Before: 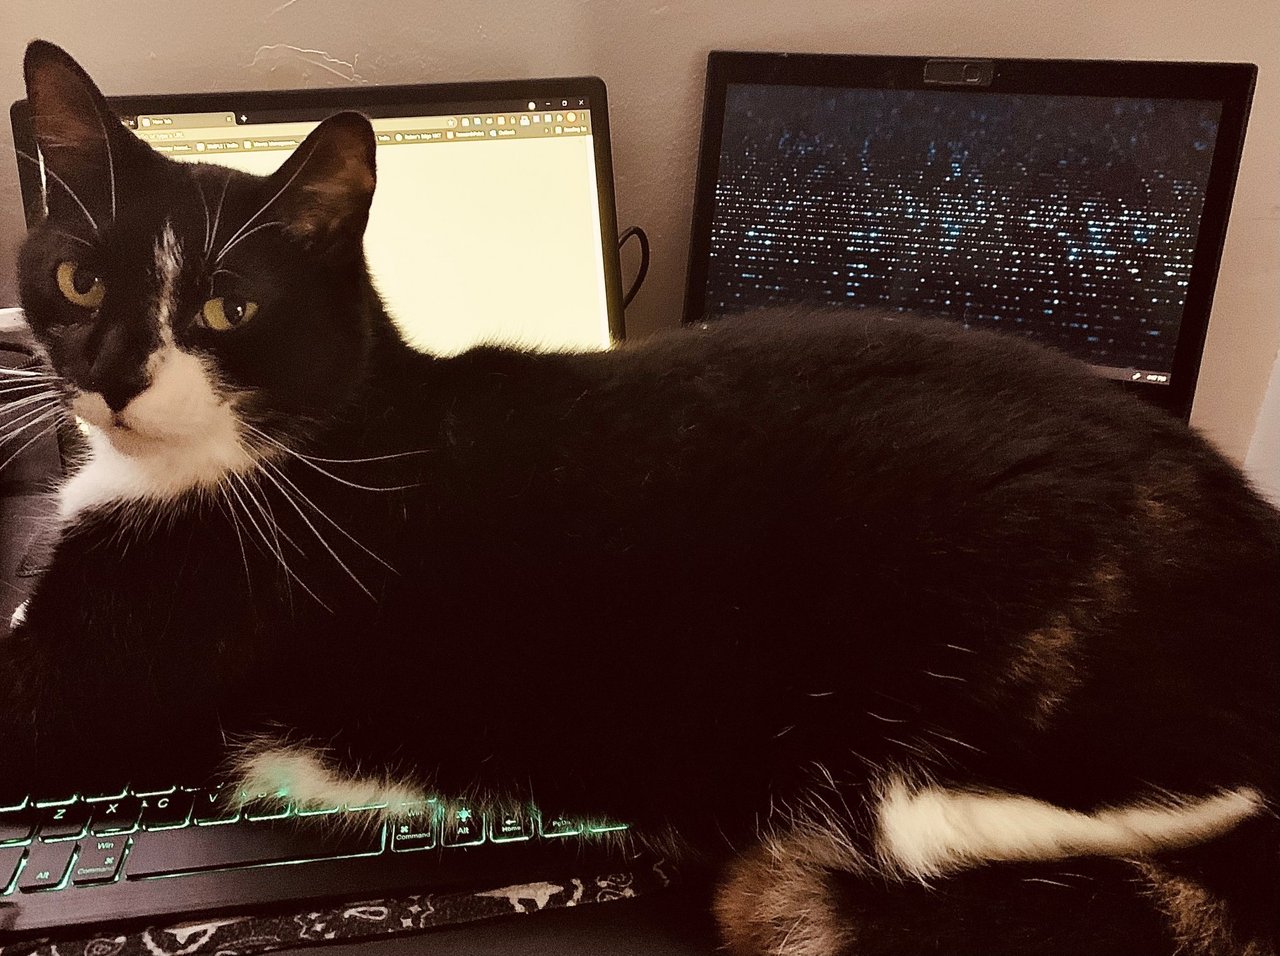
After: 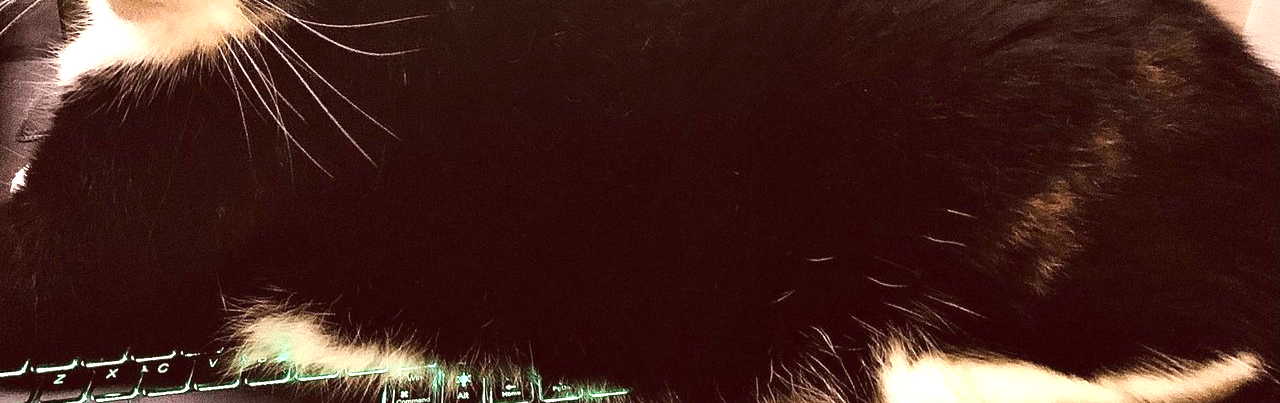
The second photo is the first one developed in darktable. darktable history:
exposure: black level correction 0, exposure 1.106 EV, compensate highlight preservation false
crop: top 45.533%, bottom 12.231%
